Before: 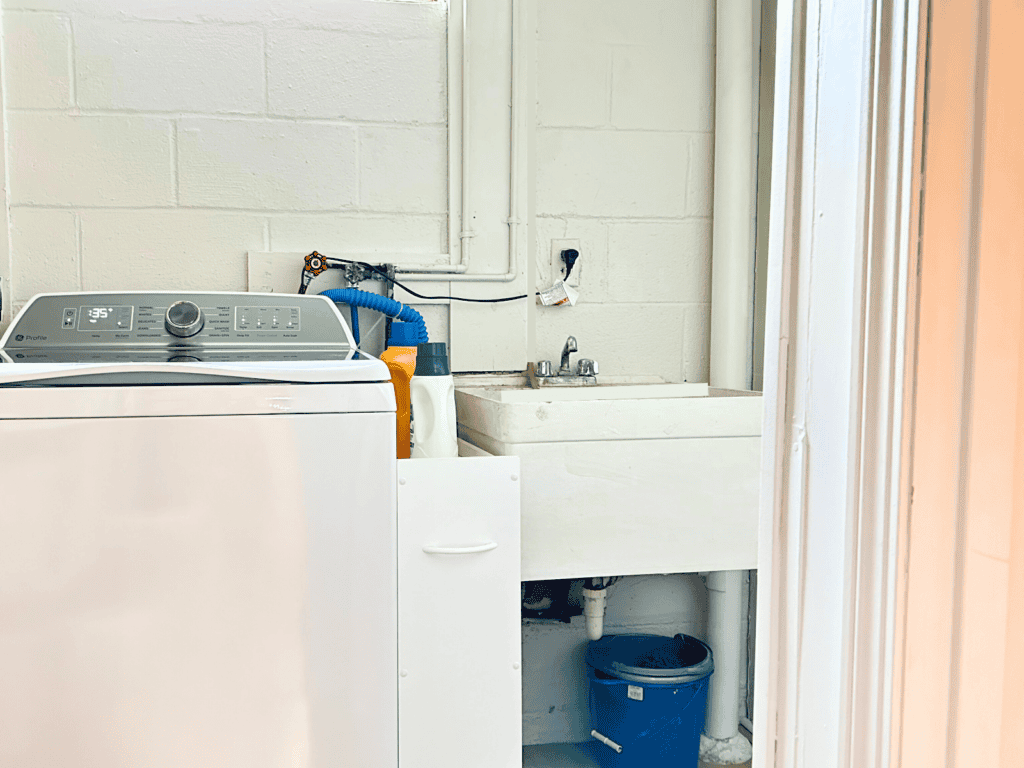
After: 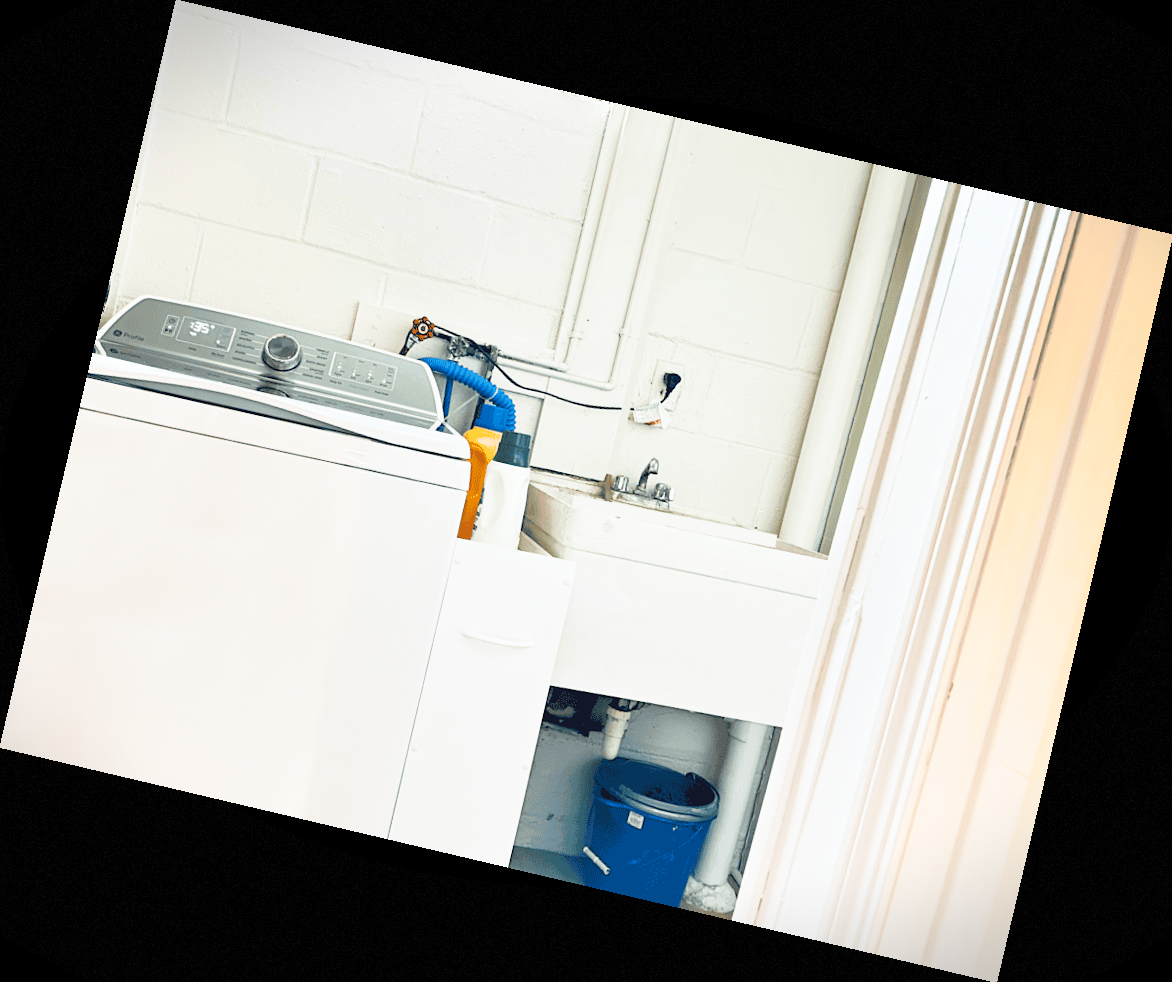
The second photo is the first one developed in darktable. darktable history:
vignetting: fall-off start 100%, brightness -0.406, saturation -0.3, width/height ratio 1.324, dithering 8-bit output, unbound false
rotate and perspective: rotation 13.27°, automatic cropping off
base curve: curves: ch0 [(0, 0) (0.579, 0.807) (1, 1)], preserve colors none
